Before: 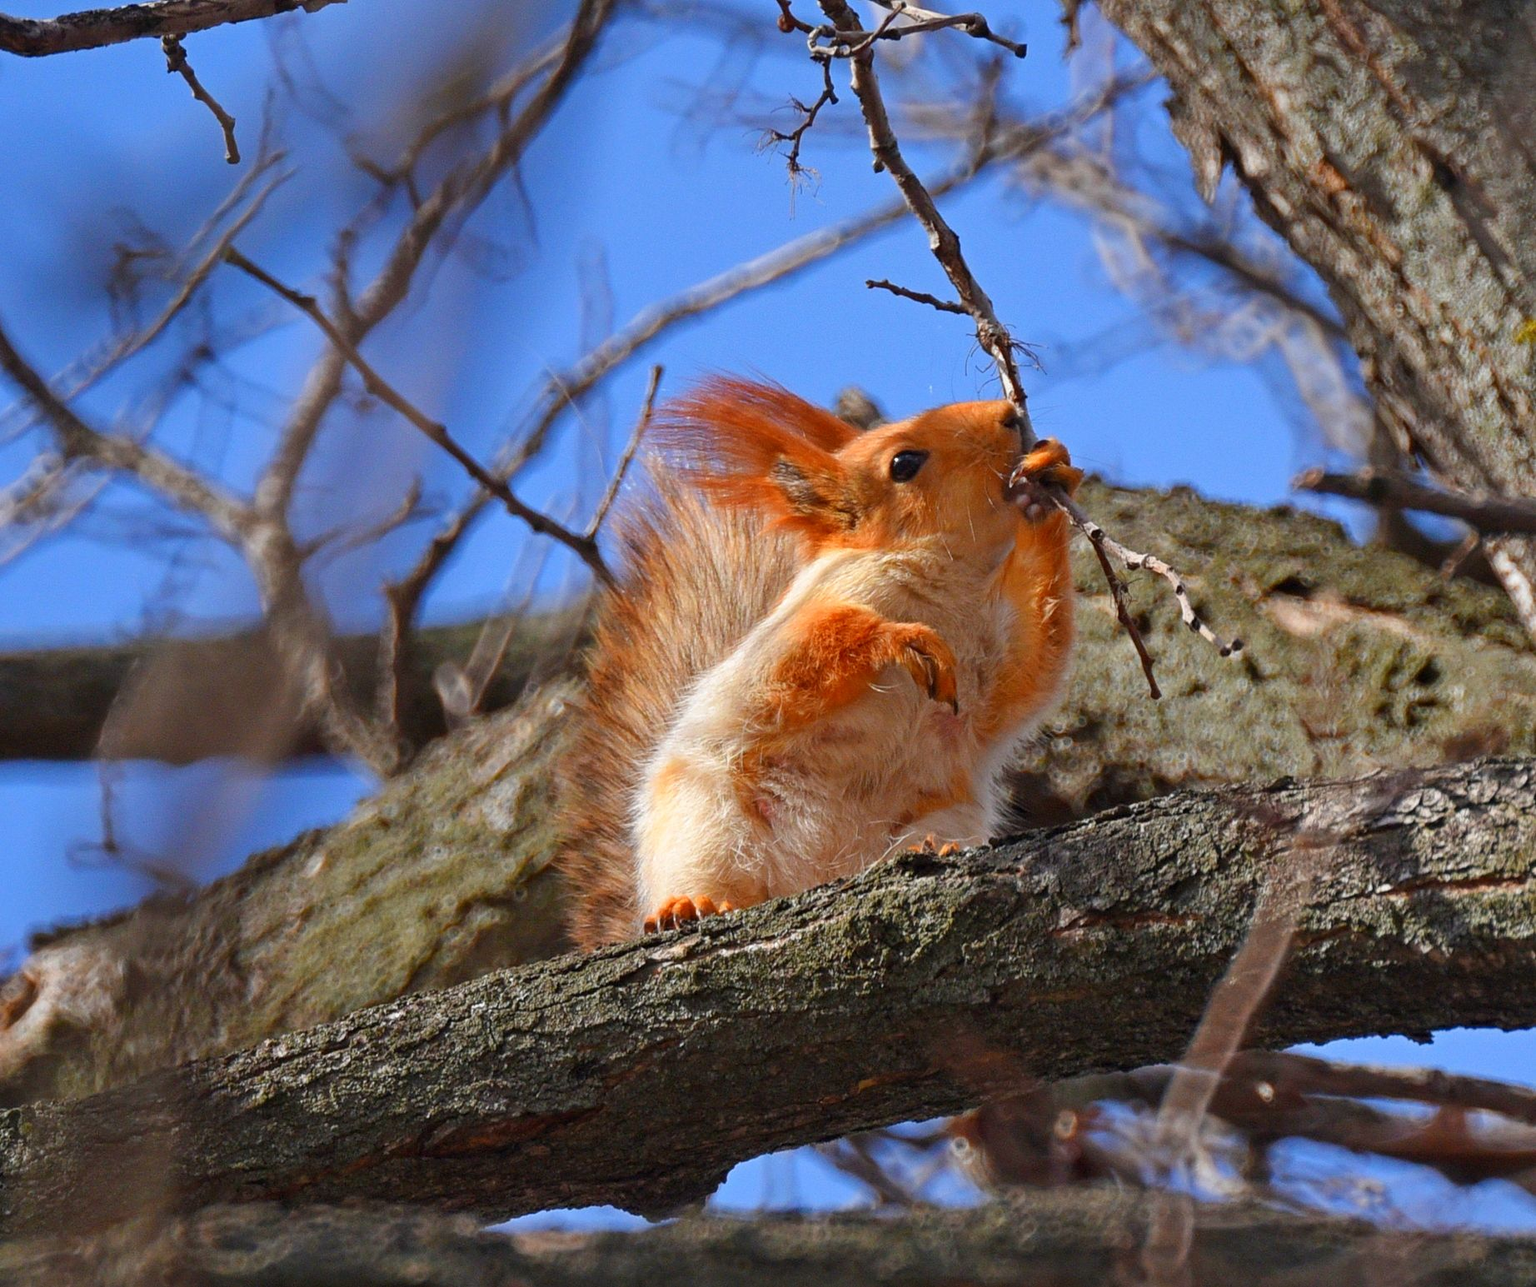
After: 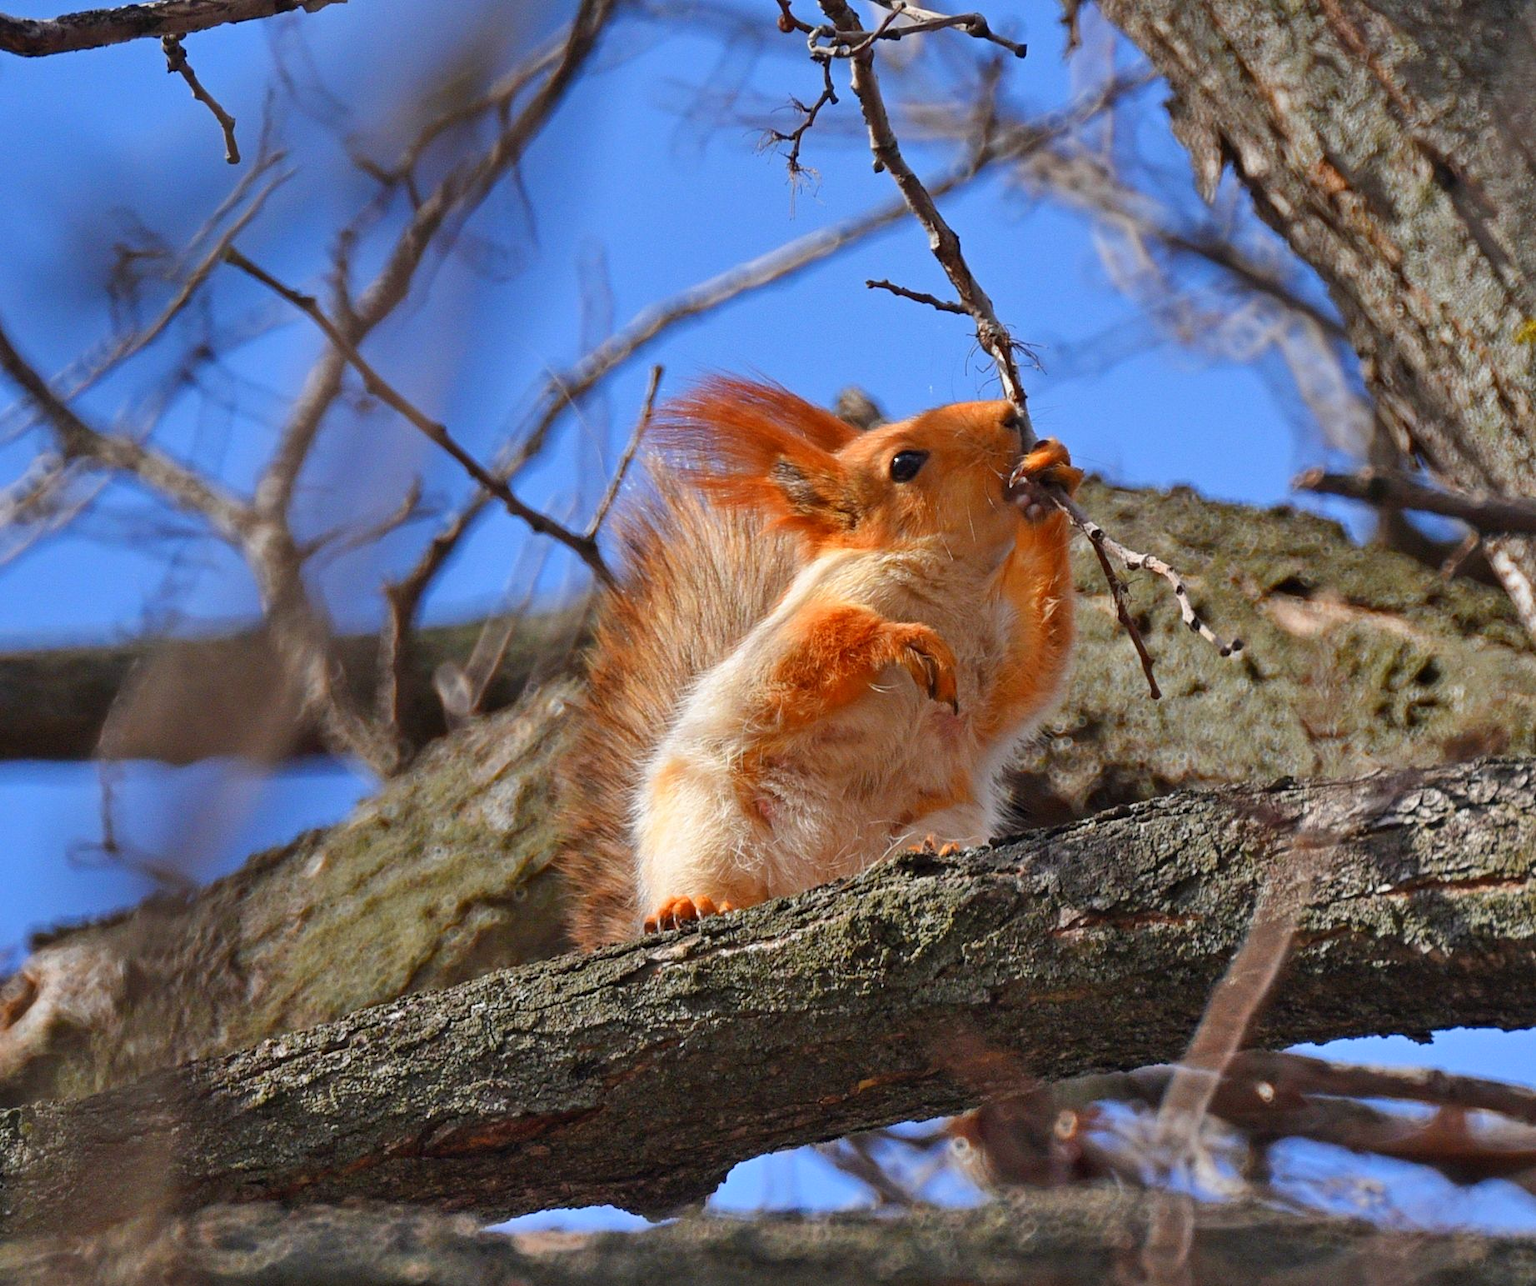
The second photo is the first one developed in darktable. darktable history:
shadows and highlights: shadows 48.59, highlights -42.4, soften with gaussian
